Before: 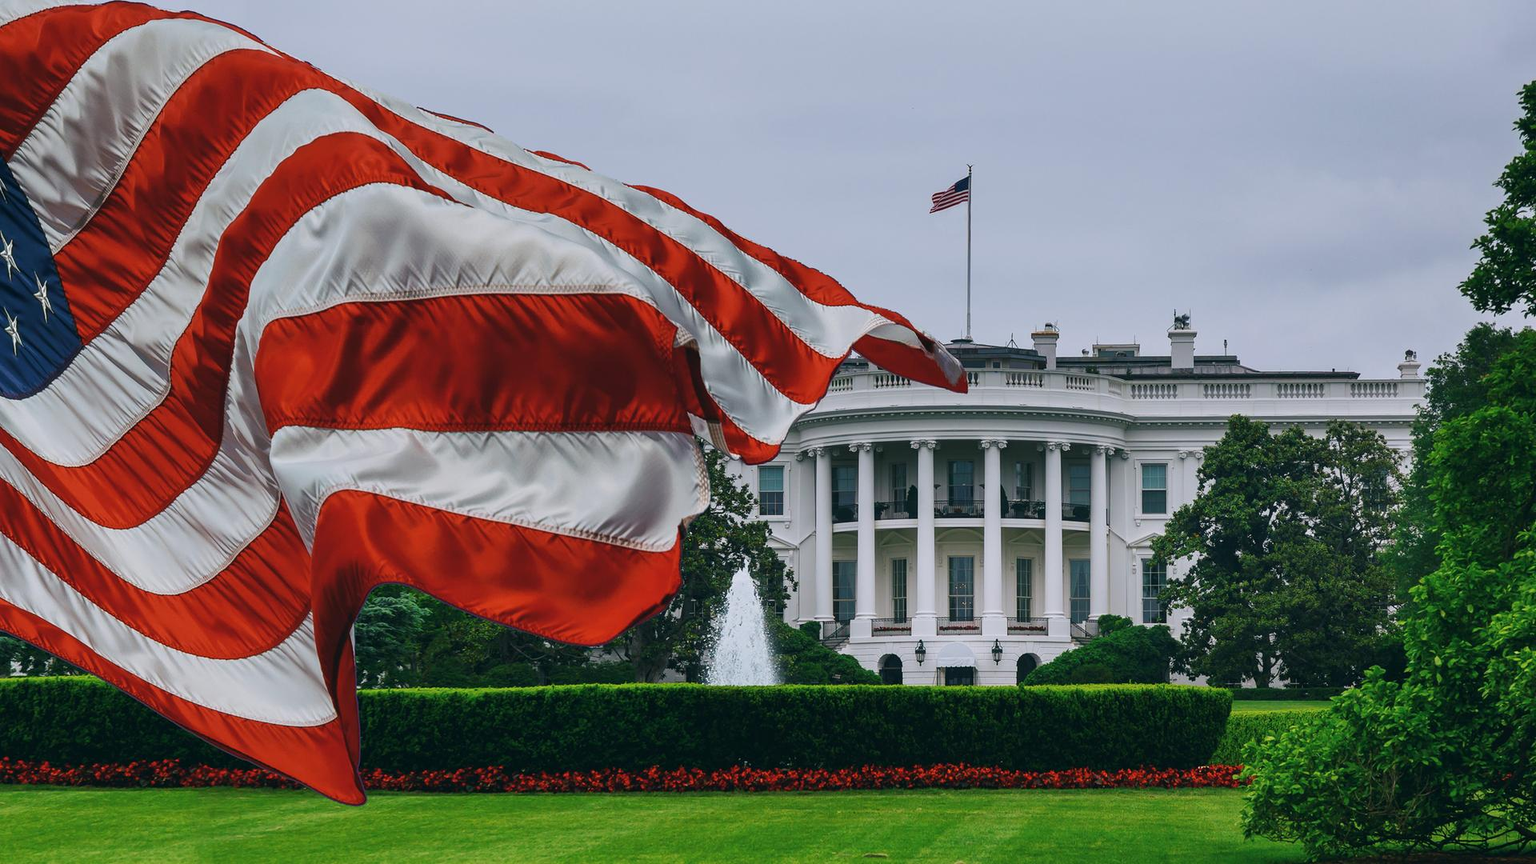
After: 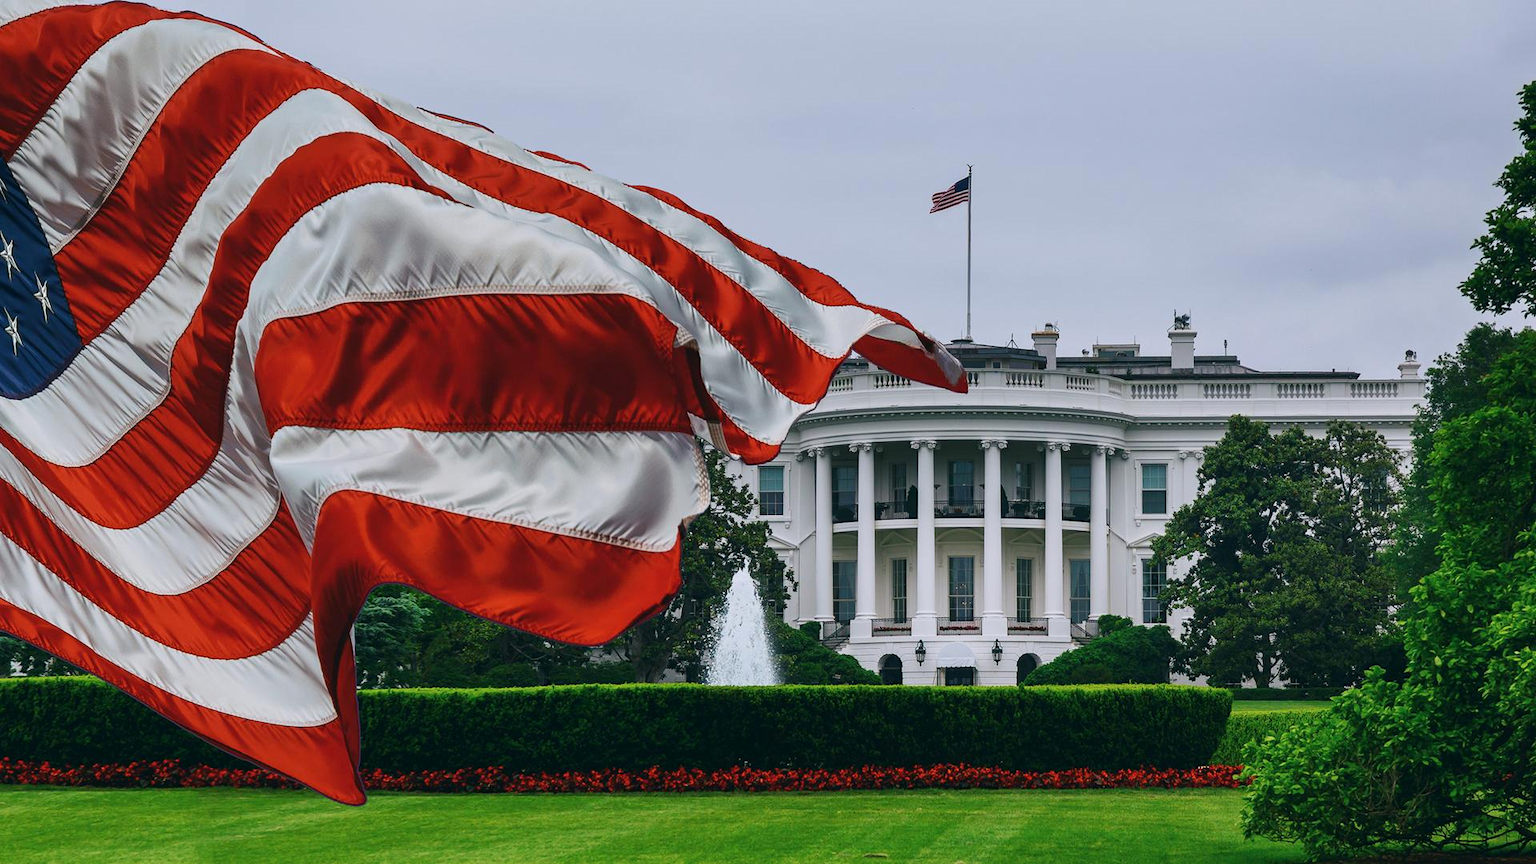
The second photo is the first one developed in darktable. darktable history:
contrast brightness saturation: contrast 0.104, brightness 0.013, saturation 0.02
